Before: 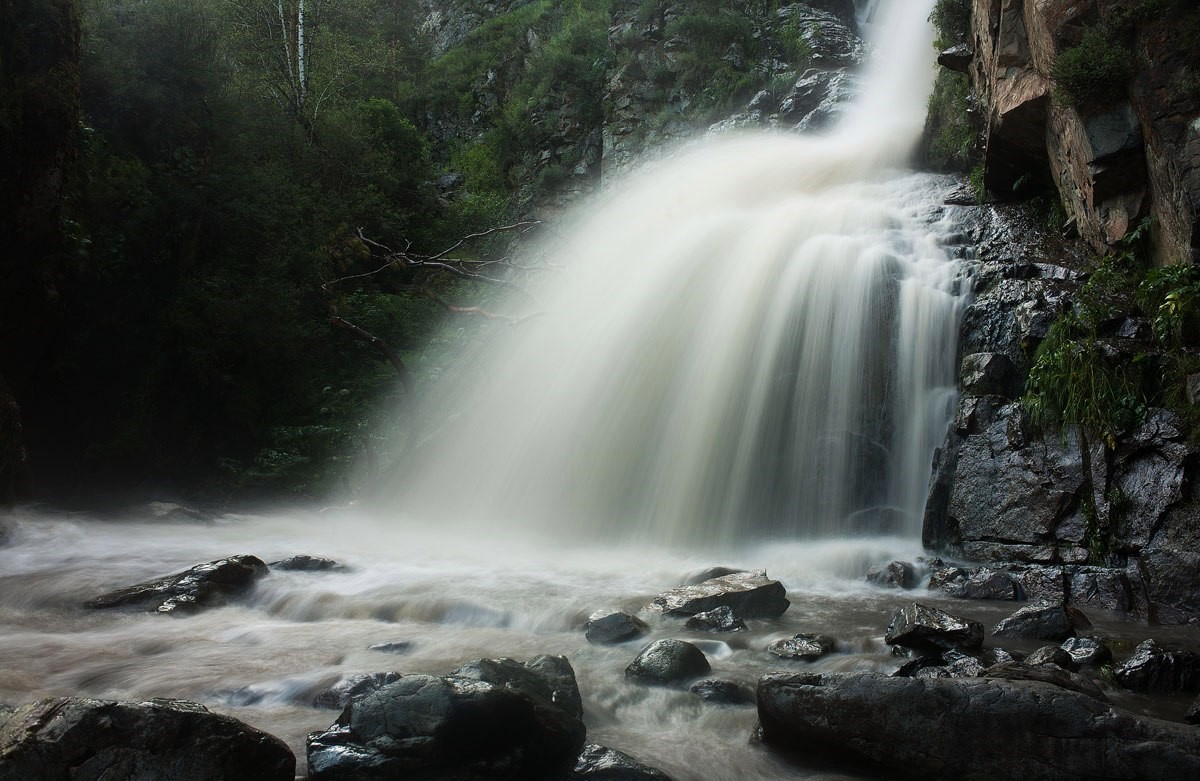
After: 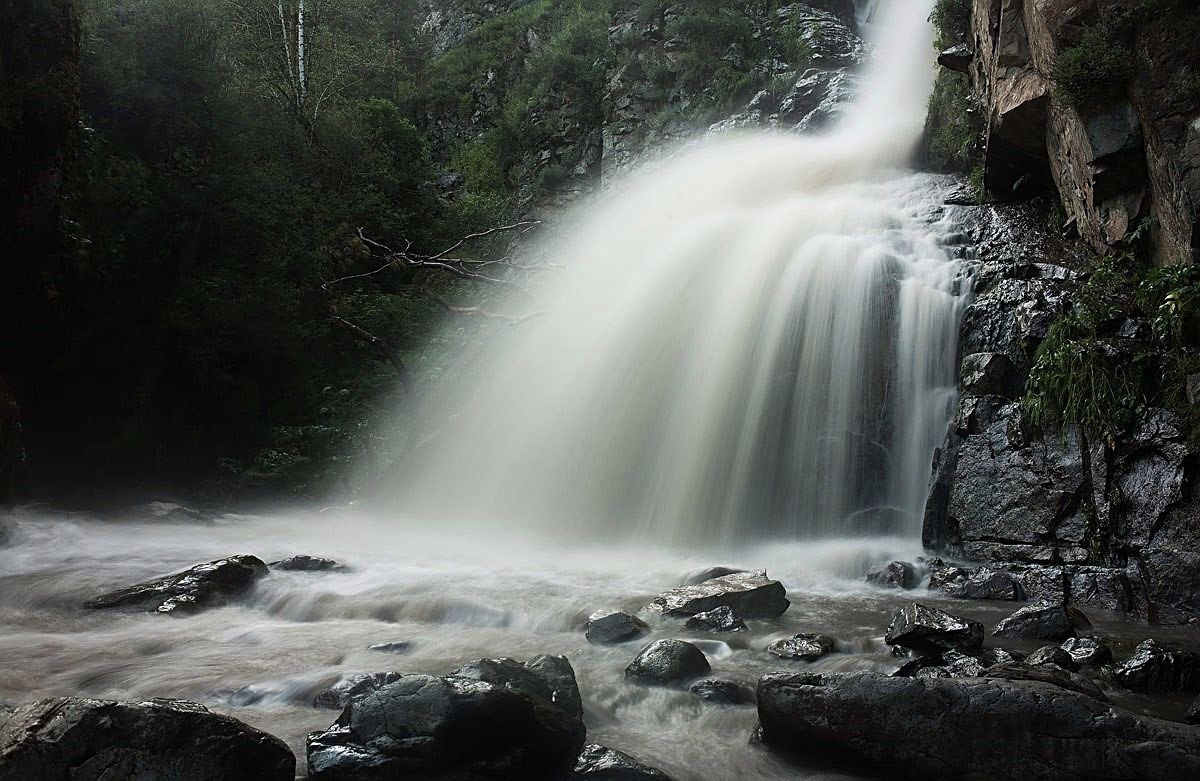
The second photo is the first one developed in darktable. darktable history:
color correction: saturation 0.8
sharpen: on, module defaults
